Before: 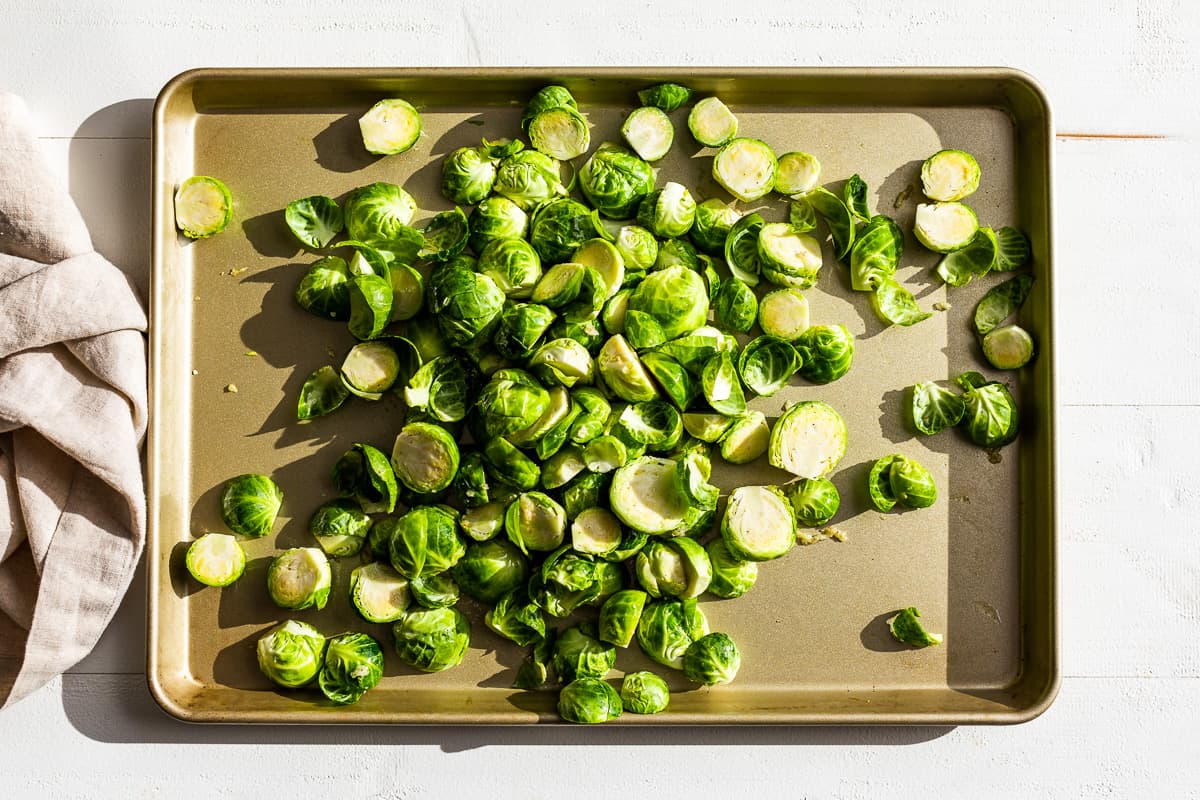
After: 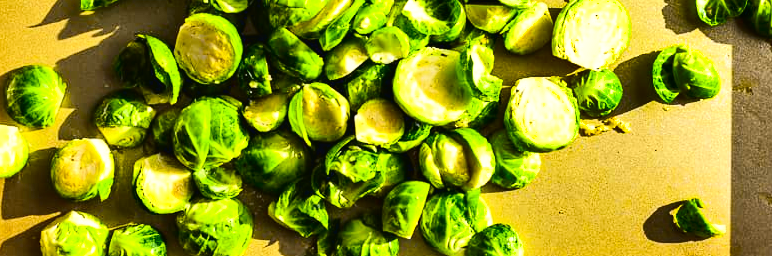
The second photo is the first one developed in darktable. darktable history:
crop: left 18.091%, top 51.13%, right 17.525%, bottom 16.85%
exposure: black level correction 0, exposure 0.7 EV, compensate exposure bias true, compensate highlight preservation false
tone curve: curves: ch0 [(0.003, 0.023) (0.071, 0.052) (0.236, 0.197) (0.466, 0.557) (0.644, 0.748) (0.803, 0.88) (0.994, 0.968)]; ch1 [(0, 0) (0.262, 0.227) (0.417, 0.386) (0.469, 0.467) (0.502, 0.498) (0.528, 0.53) (0.573, 0.57) (0.605, 0.621) (0.644, 0.671) (0.686, 0.728) (0.994, 0.987)]; ch2 [(0, 0) (0.262, 0.188) (0.385, 0.353) (0.427, 0.424) (0.495, 0.493) (0.515, 0.534) (0.547, 0.556) (0.589, 0.613) (0.644, 0.748) (1, 1)], color space Lab, independent channels, preserve colors none
shadows and highlights: shadows 24.5, highlights -78.15, soften with gaussian
